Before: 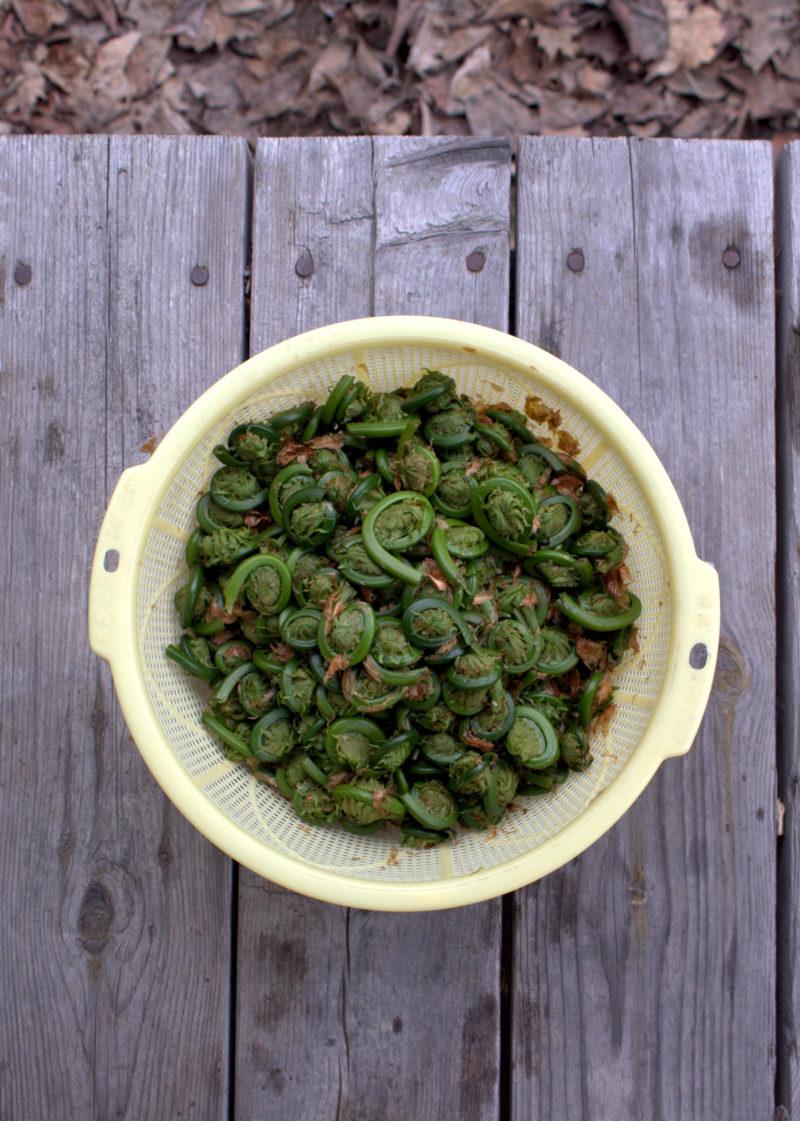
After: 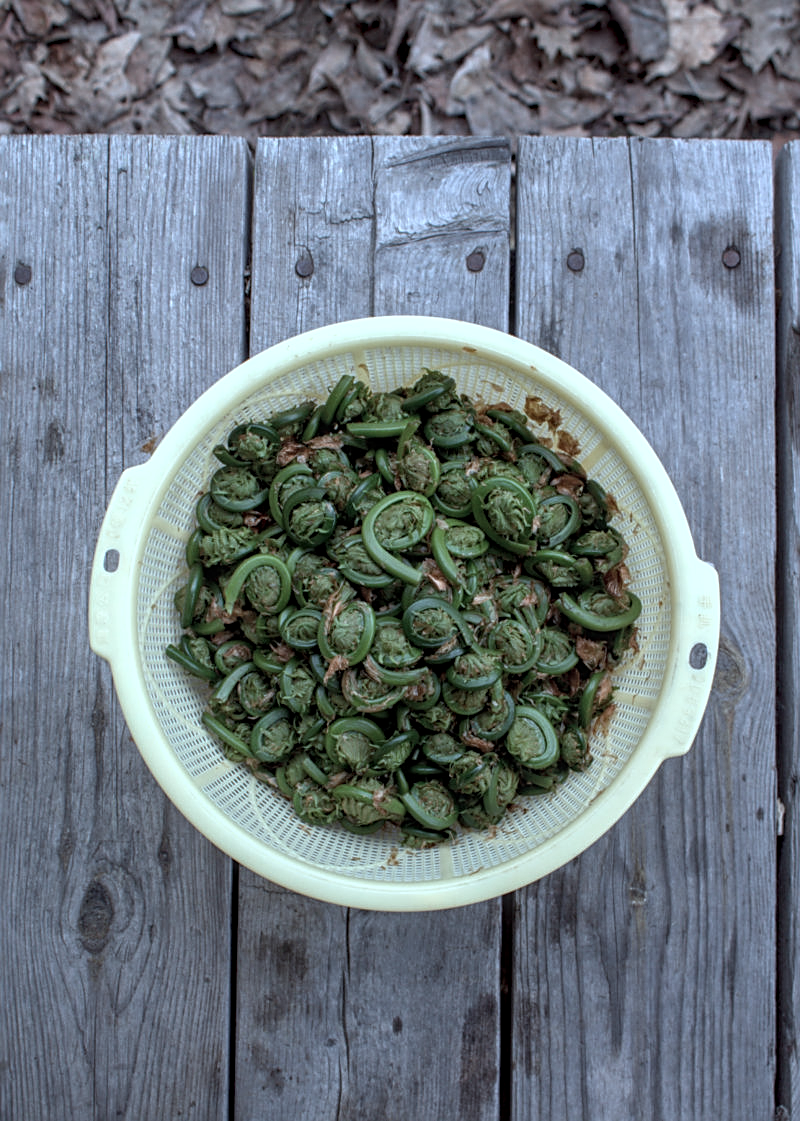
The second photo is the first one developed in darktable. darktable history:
sharpen: on, module defaults
color correction: highlights a* -12.64, highlights b* -18.1, saturation 0.7
local contrast: highlights 0%, shadows 0%, detail 133%
